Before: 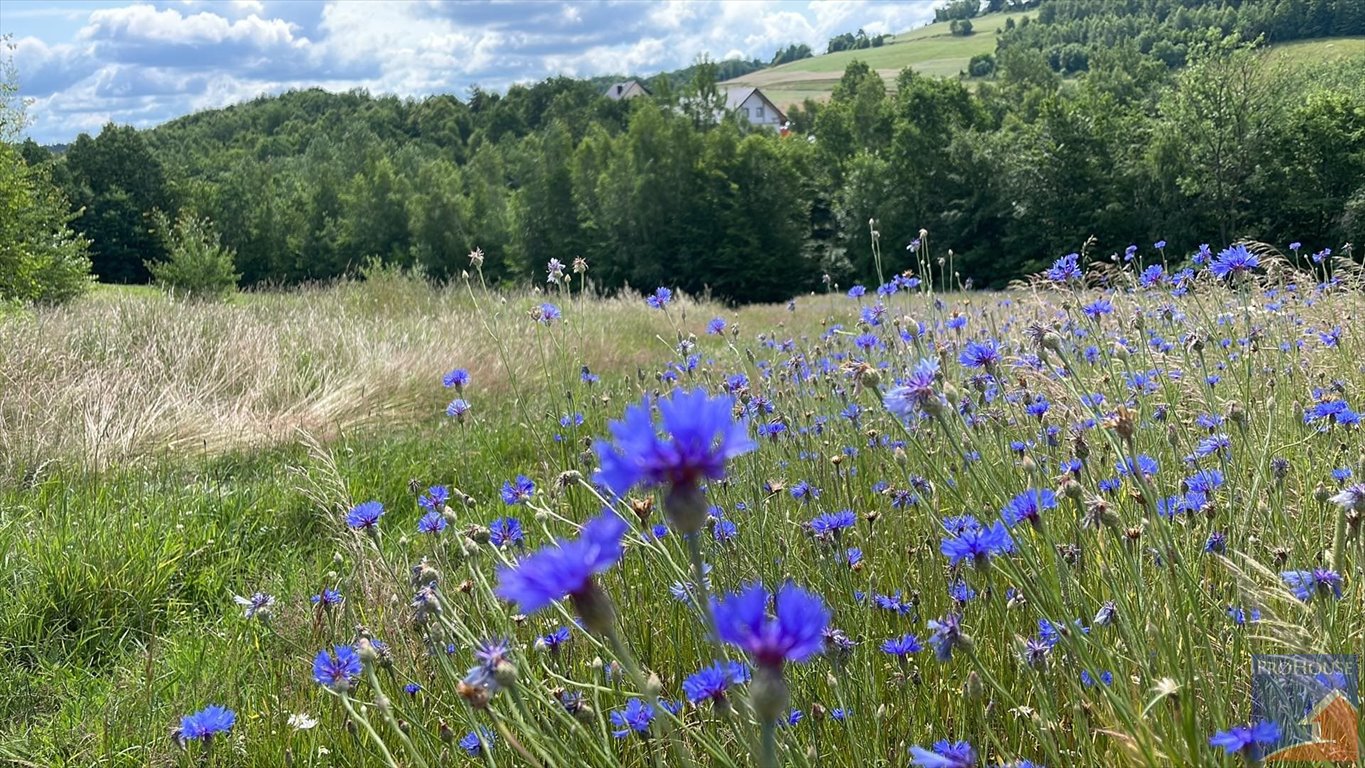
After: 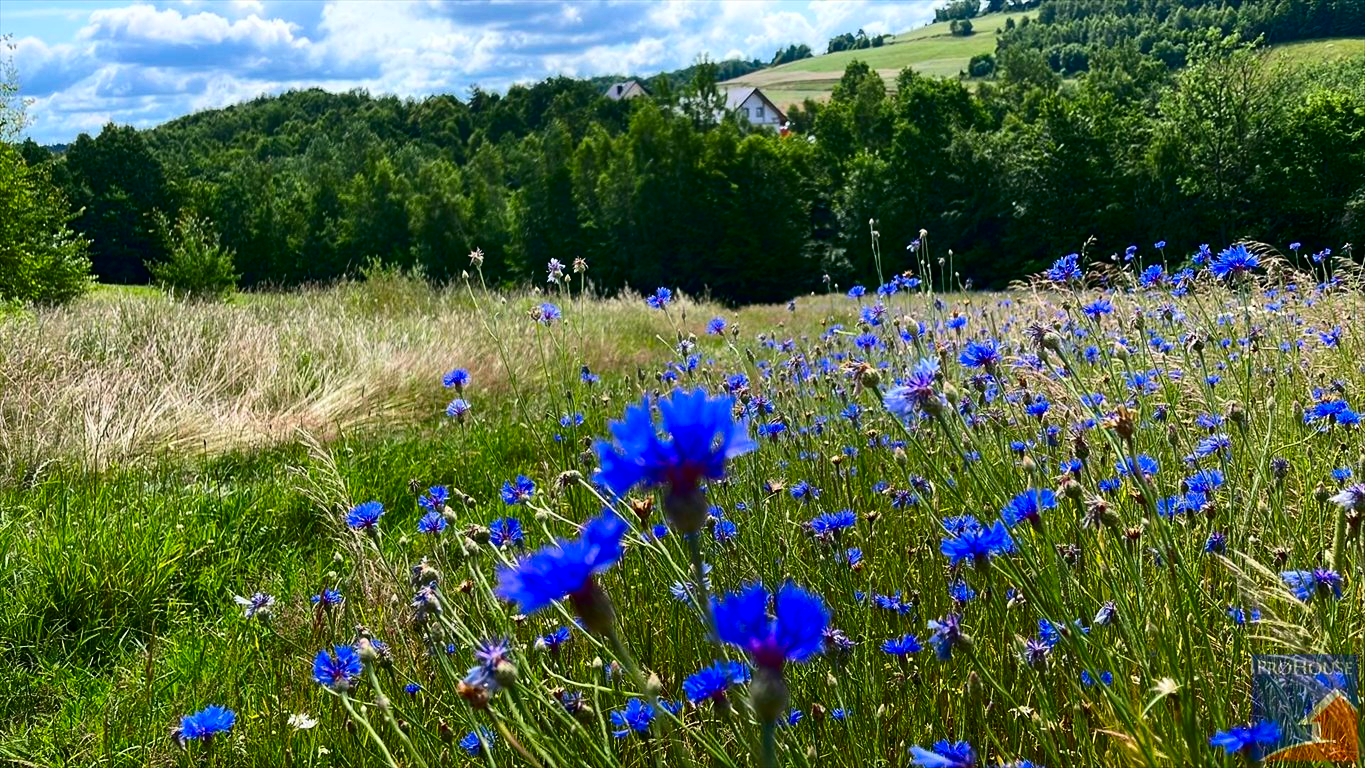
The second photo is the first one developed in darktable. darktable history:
color balance rgb: perceptual saturation grading › global saturation 17.705%, global vibrance 20%
contrast brightness saturation: contrast 0.218, brightness -0.183, saturation 0.237
